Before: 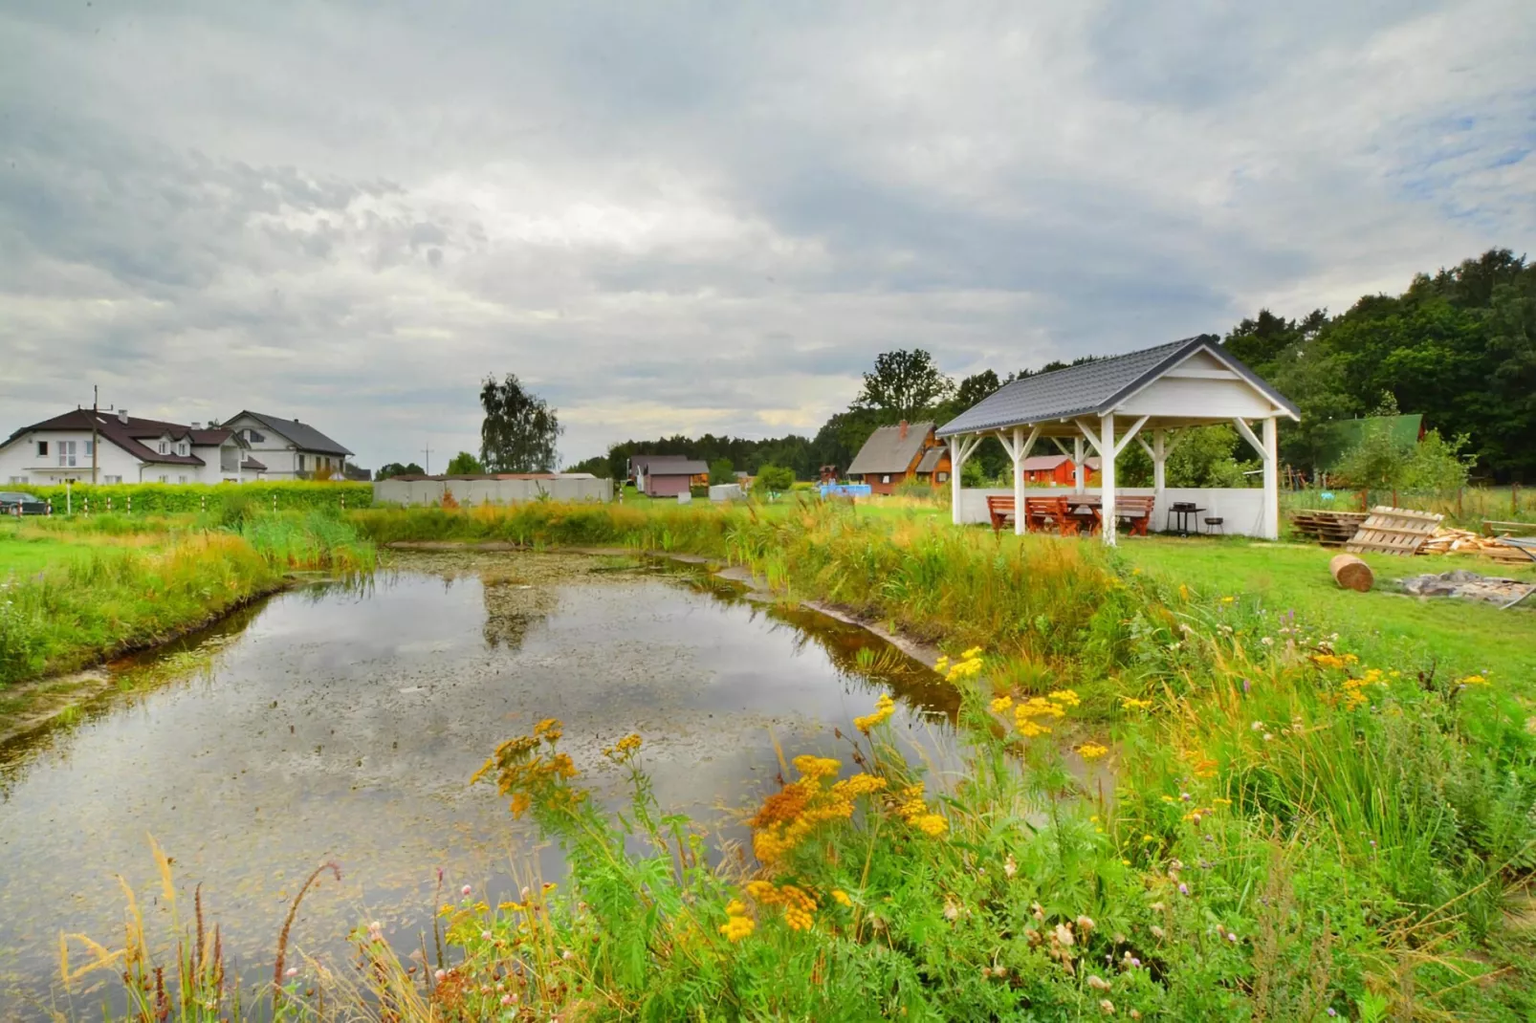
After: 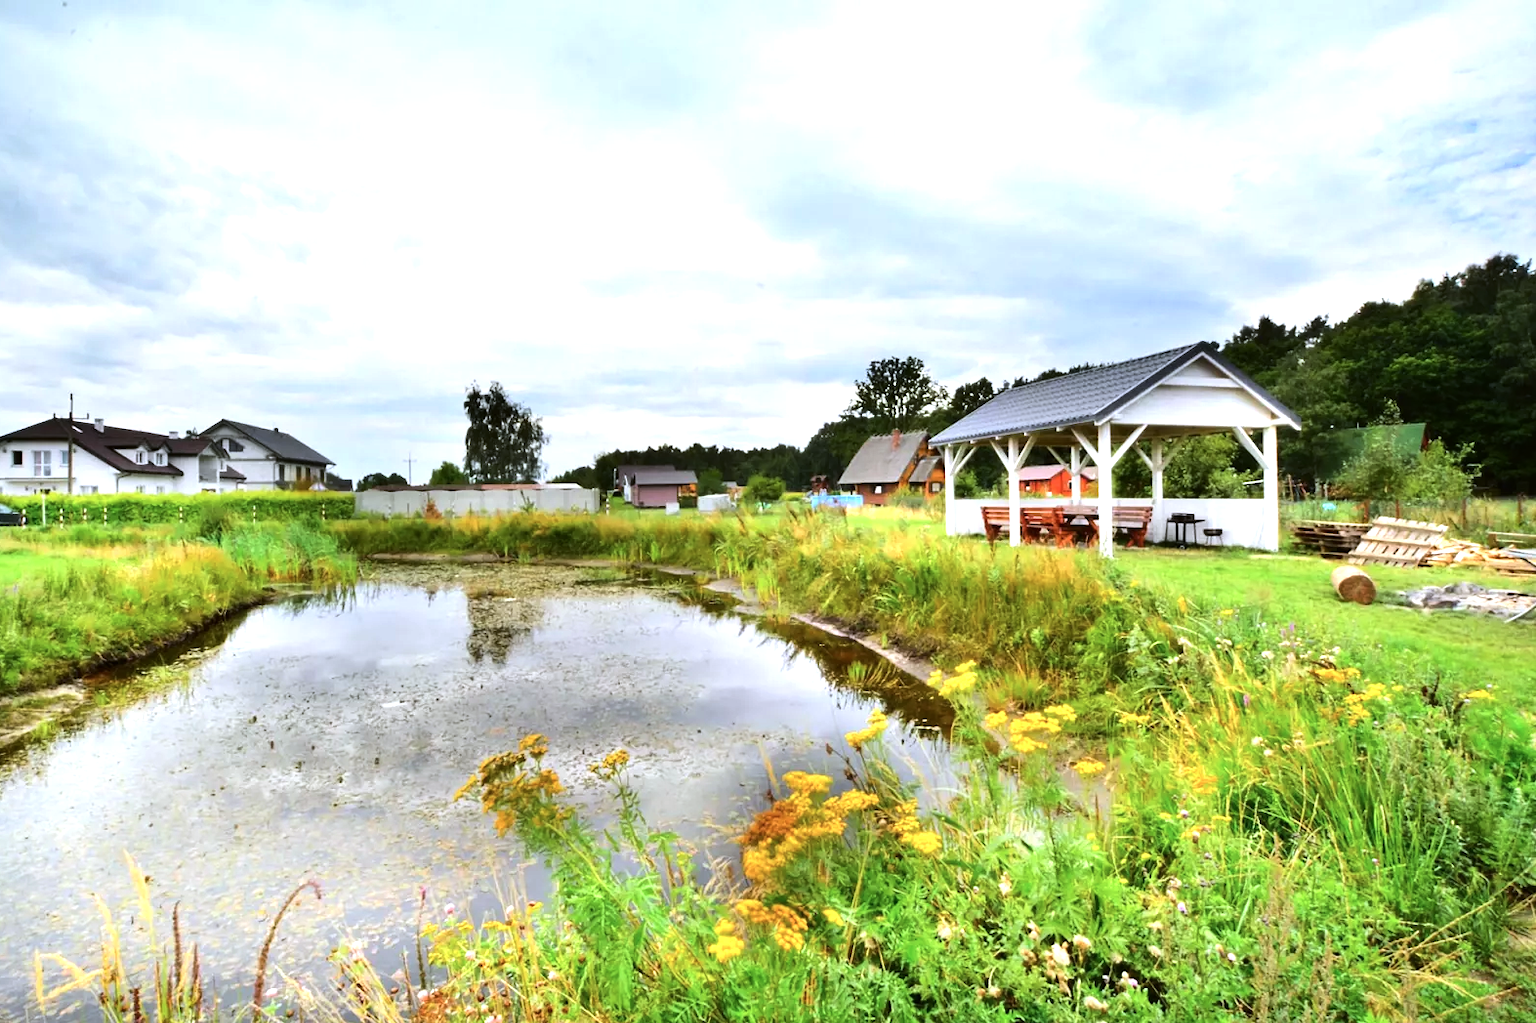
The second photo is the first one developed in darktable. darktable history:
crop: left 1.743%, right 0.268%, bottom 2.011%
tone equalizer: -8 EV -1.08 EV, -7 EV -1.01 EV, -6 EV -0.867 EV, -5 EV -0.578 EV, -3 EV 0.578 EV, -2 EV 0.867 EV, -1 EV 1.01 EV, +0 EV 1.08 EV, edges refinement/feathering 500, mask exposure compensation -1.57 EV, preserve details no
color calibration: x 0.37, y 0.382, temperature 4313.32 K
color correction: highlights a* 3.12, highlights b* -1.55, shadows a* -0.101, shadows b* 2.52, saturation 0.98
